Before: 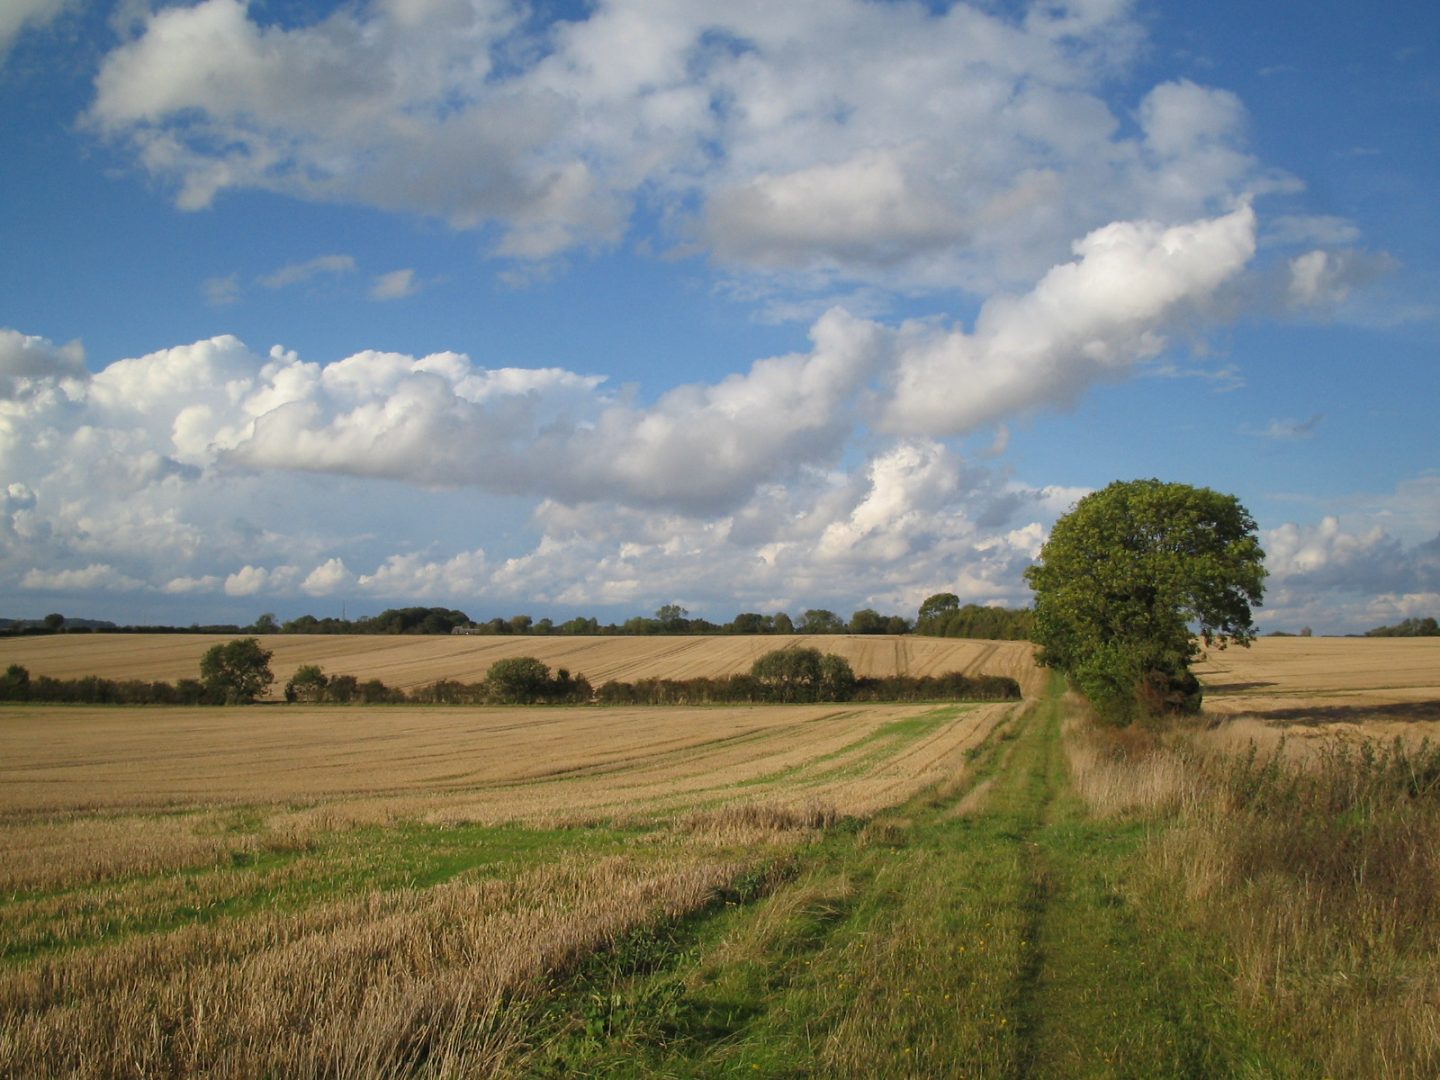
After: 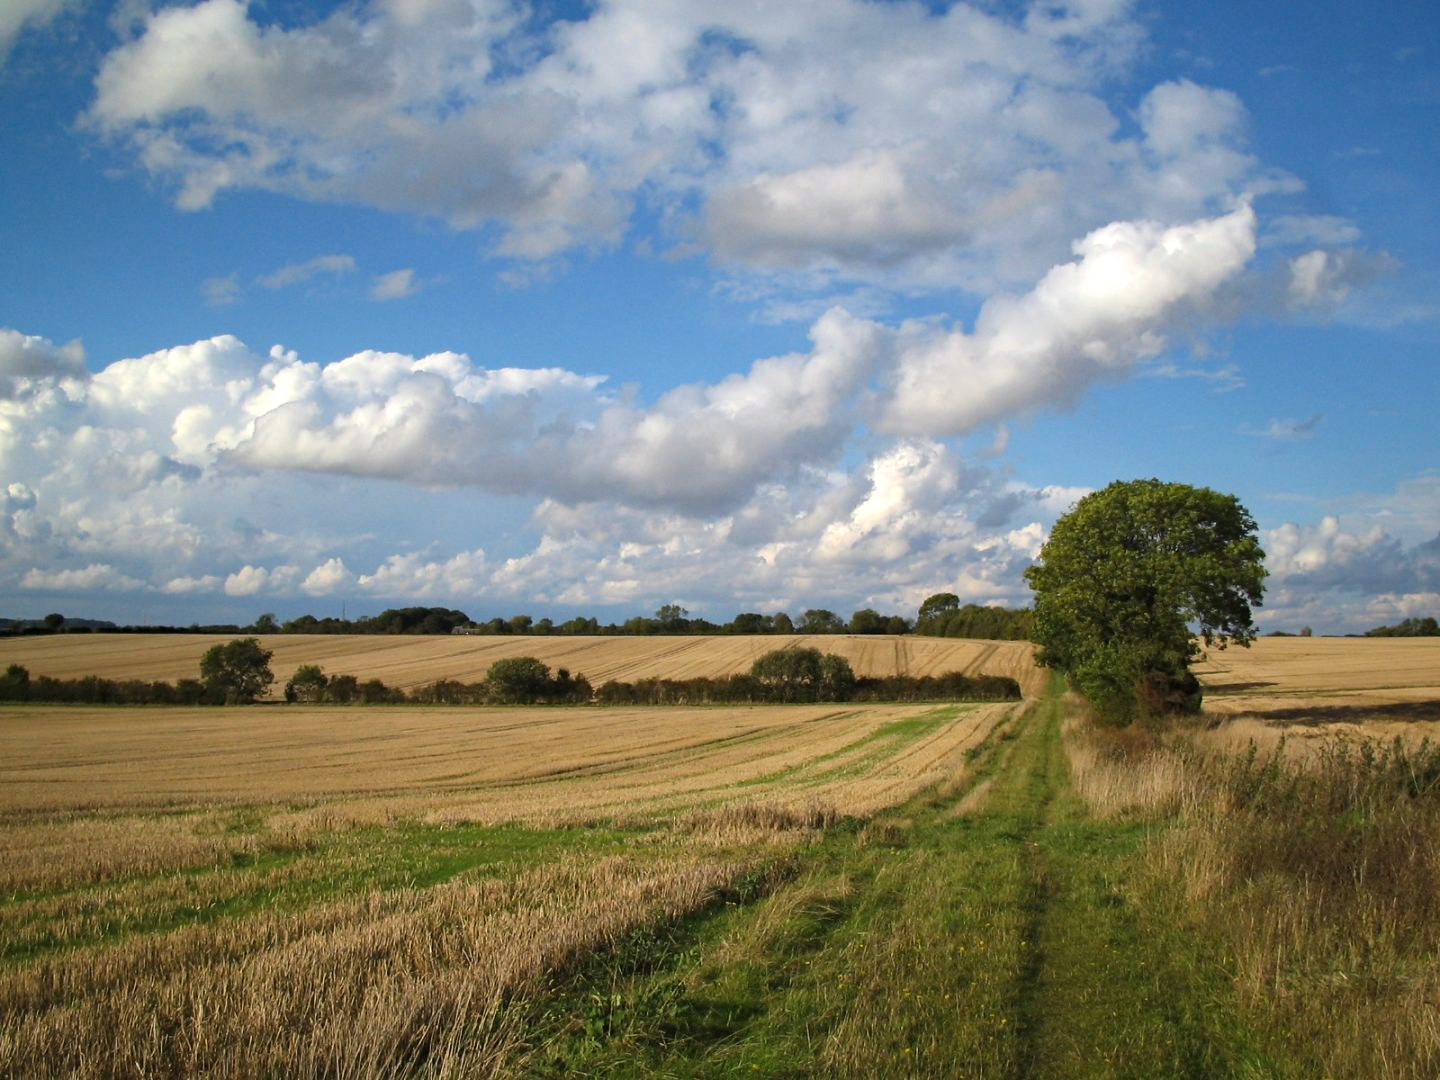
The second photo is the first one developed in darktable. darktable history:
tone equalizer: -8 EV -0.417 EV, -7 EV -0.389 EV, -6 EV -0.333 EV, -5 EV -0.222 EV, -3 EV 0.222 EV, -2 EV 0.333 EV, -1 EV 0.389 EV, +0 EV 0.417 EV, edges refinement/feathering 500, mask exposure compensation -1.57 EV, preserve details no
haze removal: adaptive false
